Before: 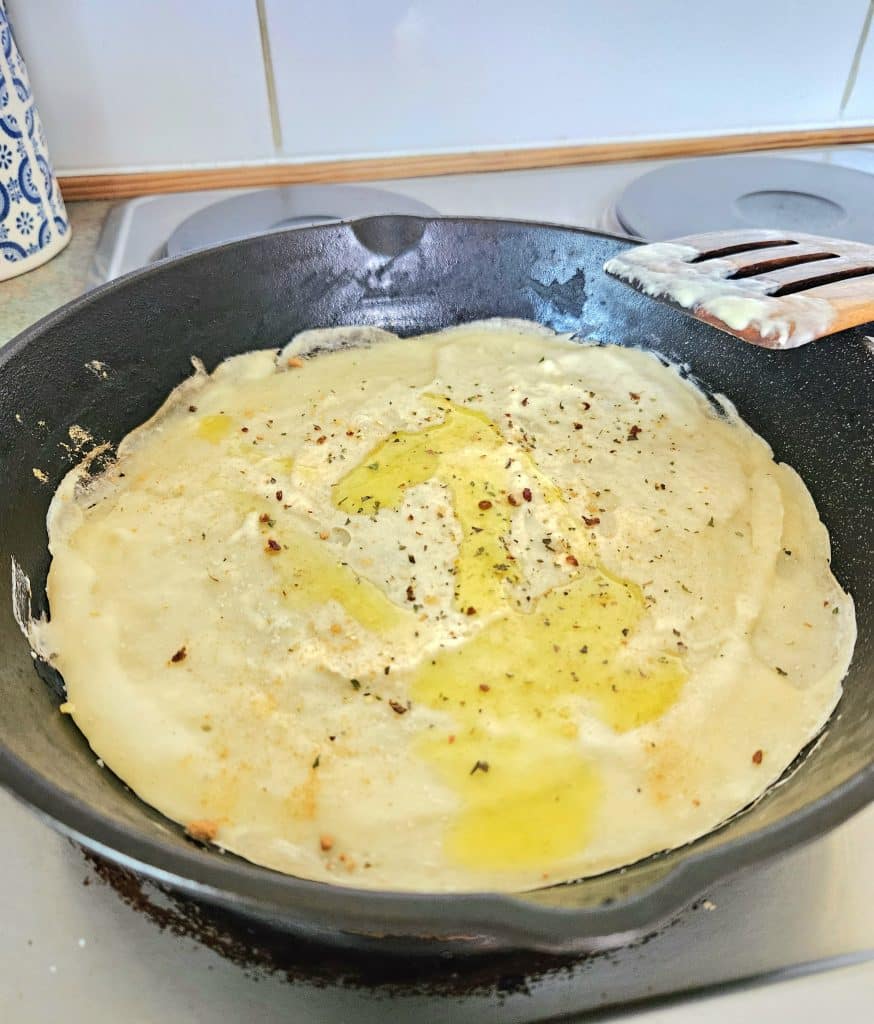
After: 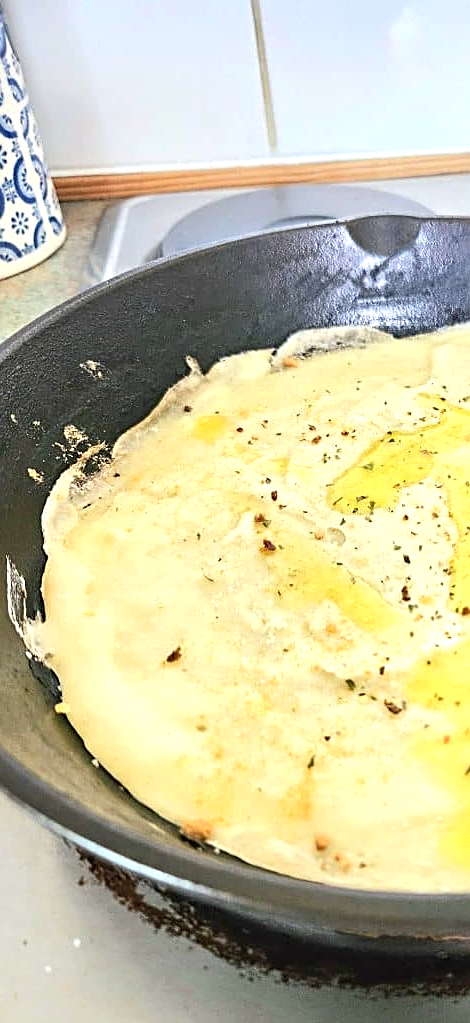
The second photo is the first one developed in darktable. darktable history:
crop: left 0.587%, right 45.588%, bottom 0.086%
sharpen: on, module defaults
exposure: exposure 0.559 EV, compensate highlight preservation false
